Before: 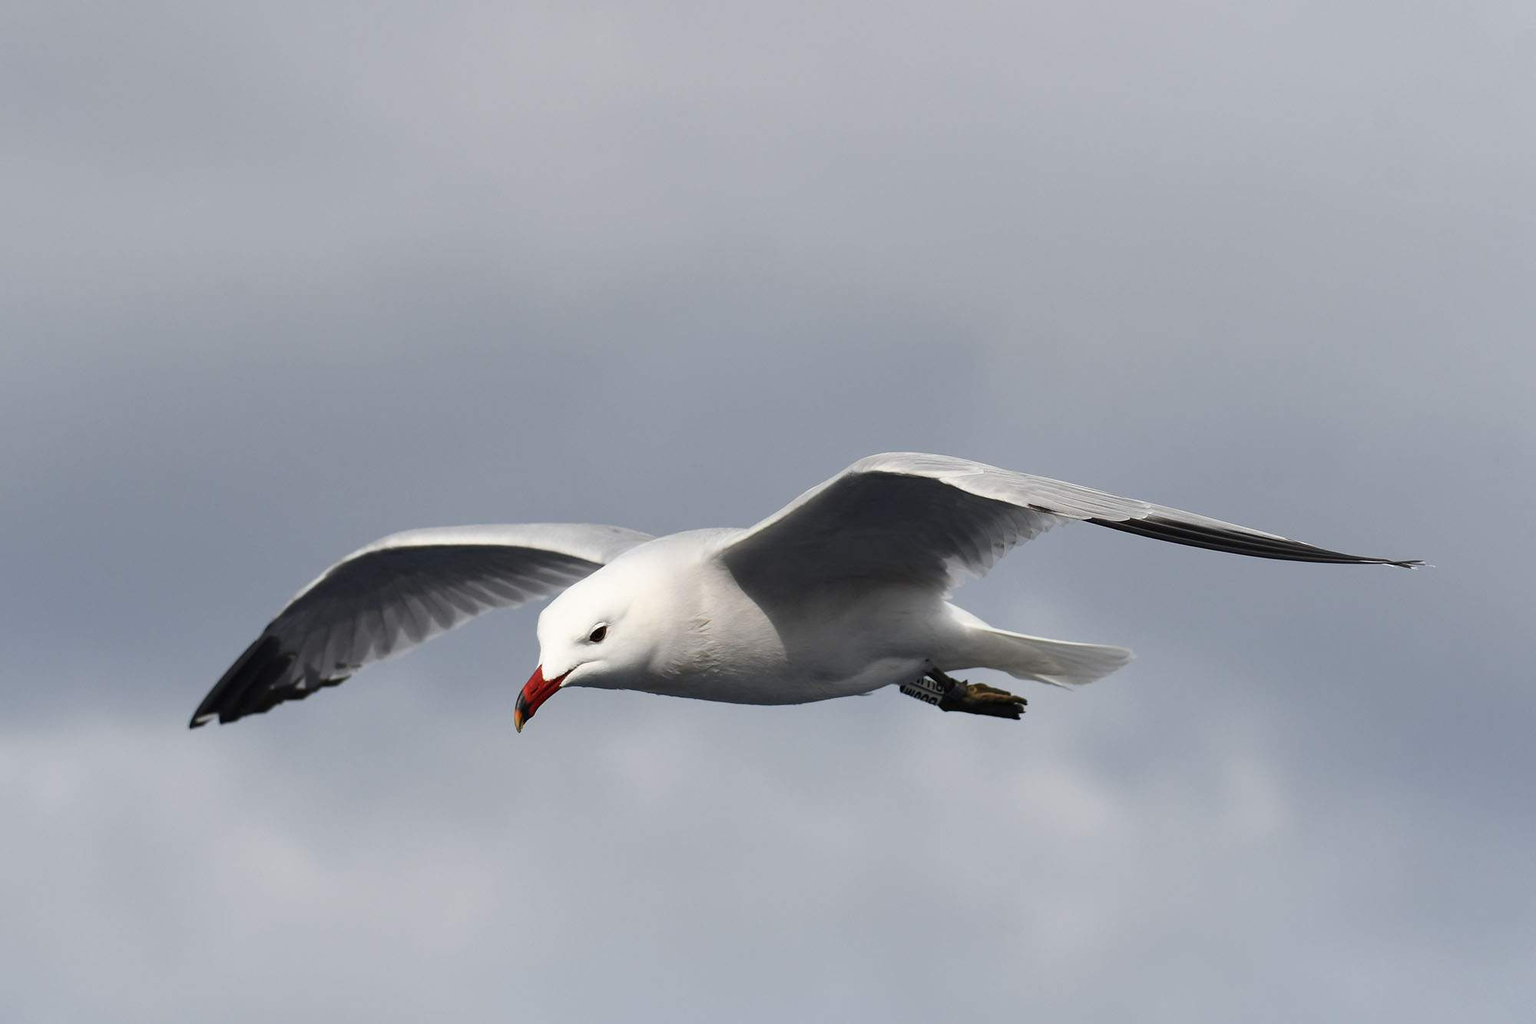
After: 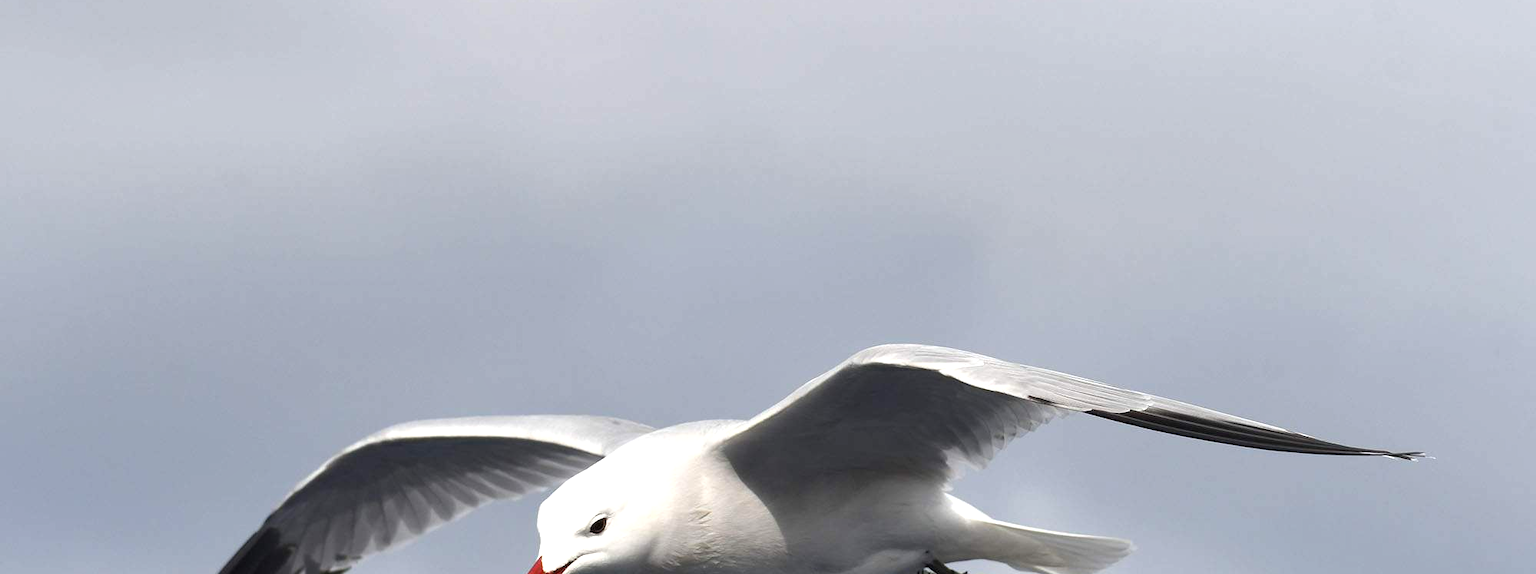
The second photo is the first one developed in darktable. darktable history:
crop and rotate: top 10.624%, bottom 33.216%
exposure: exposure 0.605 EV, compensate exposure bias true, compensate highlight preservation false
shadows and highlights: shadows 25.53, highlights -26.07
